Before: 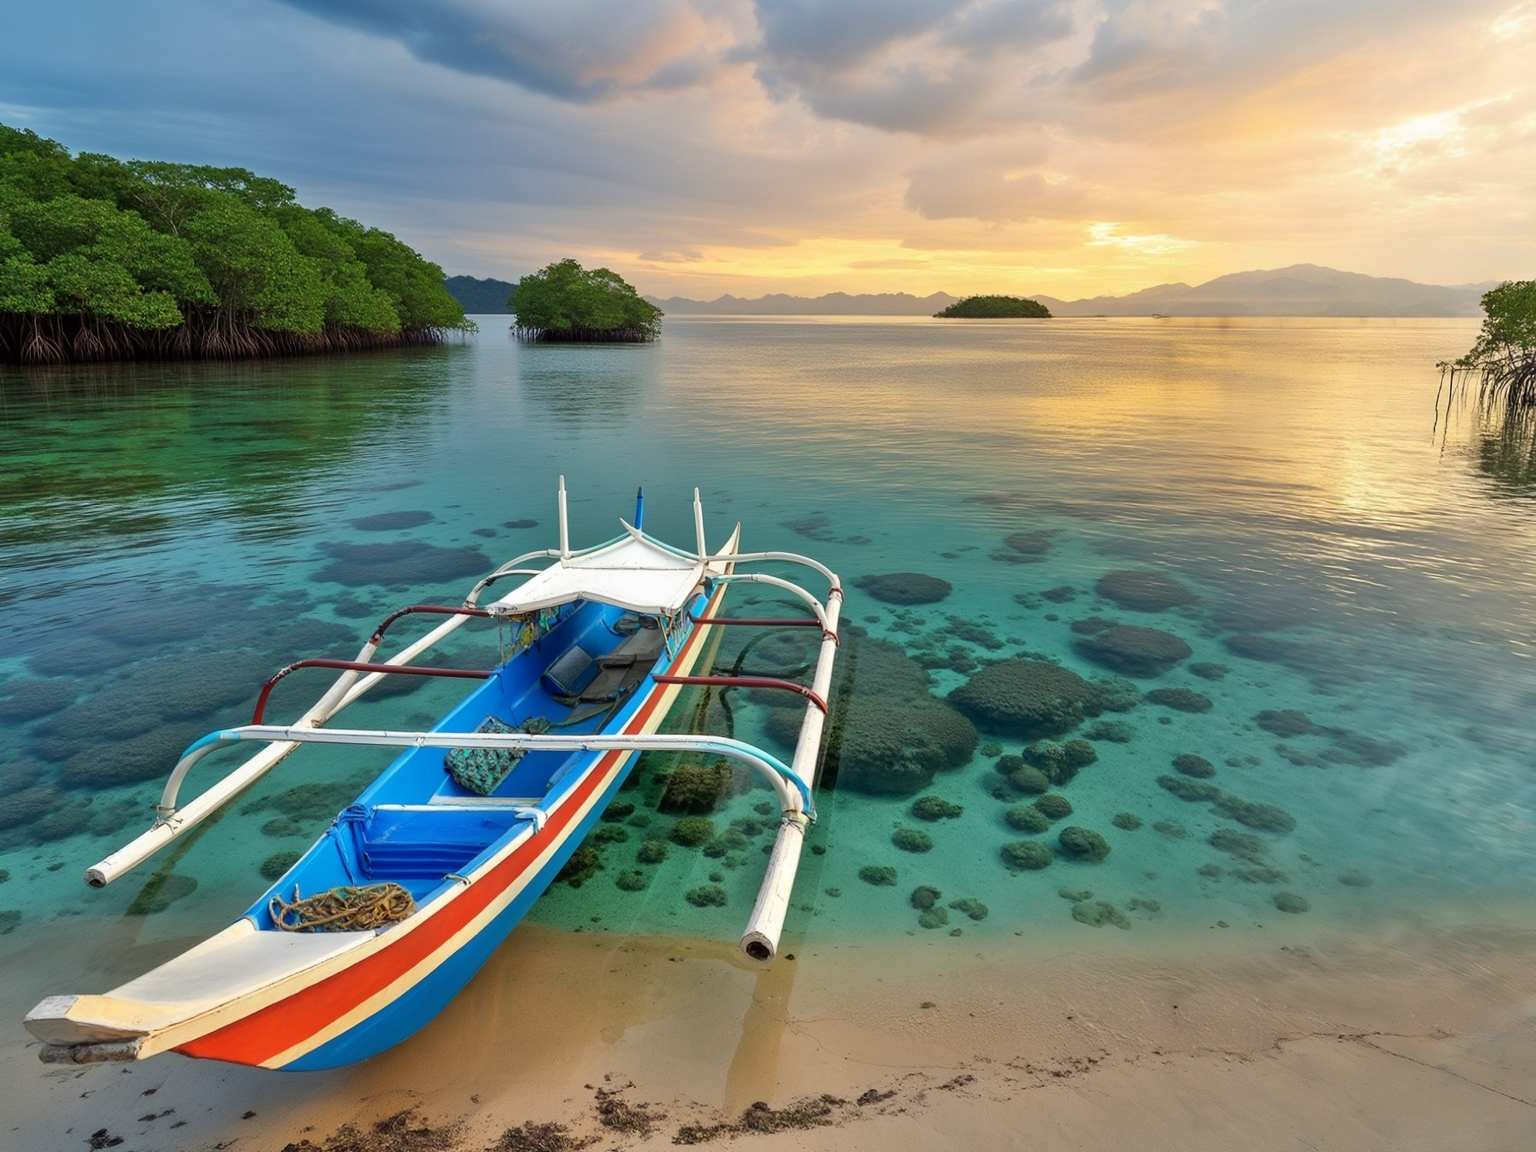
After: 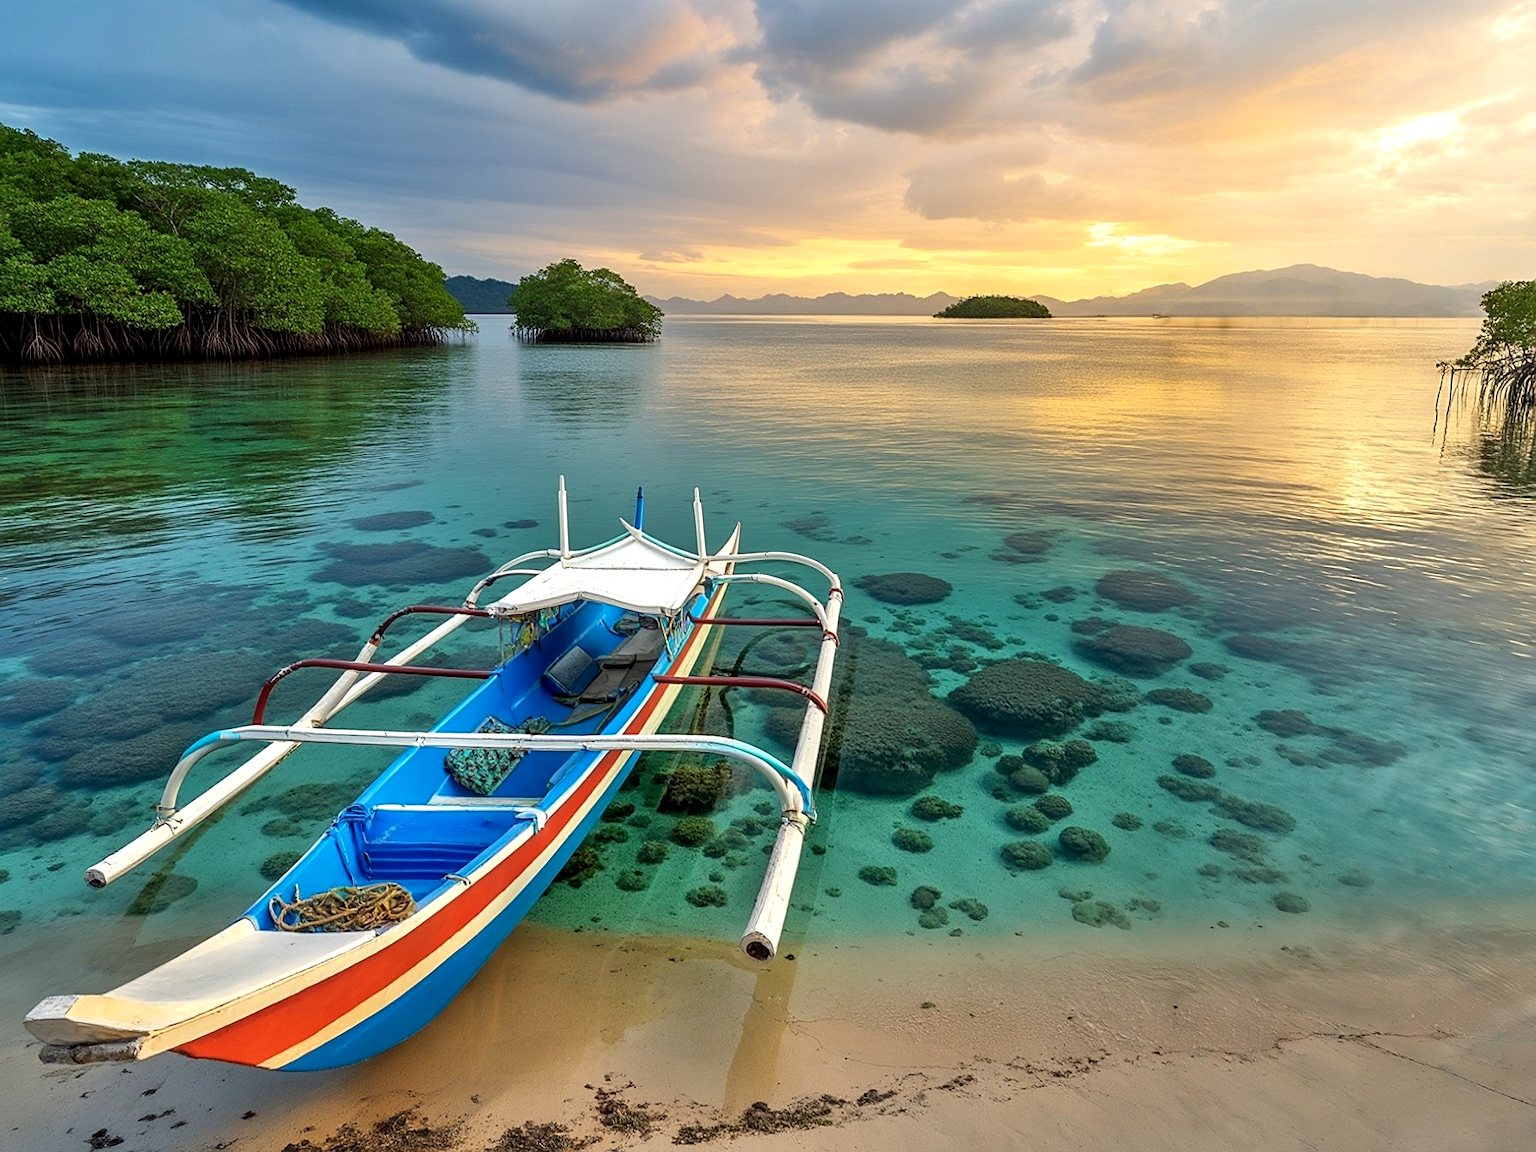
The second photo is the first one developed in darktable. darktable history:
color balance rgb: power › hue 309.88°, perceptual saturation grading › global saturation 0.048%, perceptual brilliance grading › highlights 2.471%, global vibrance 20%
local contrast: on, module defaults
sharpen: on, module defaults
